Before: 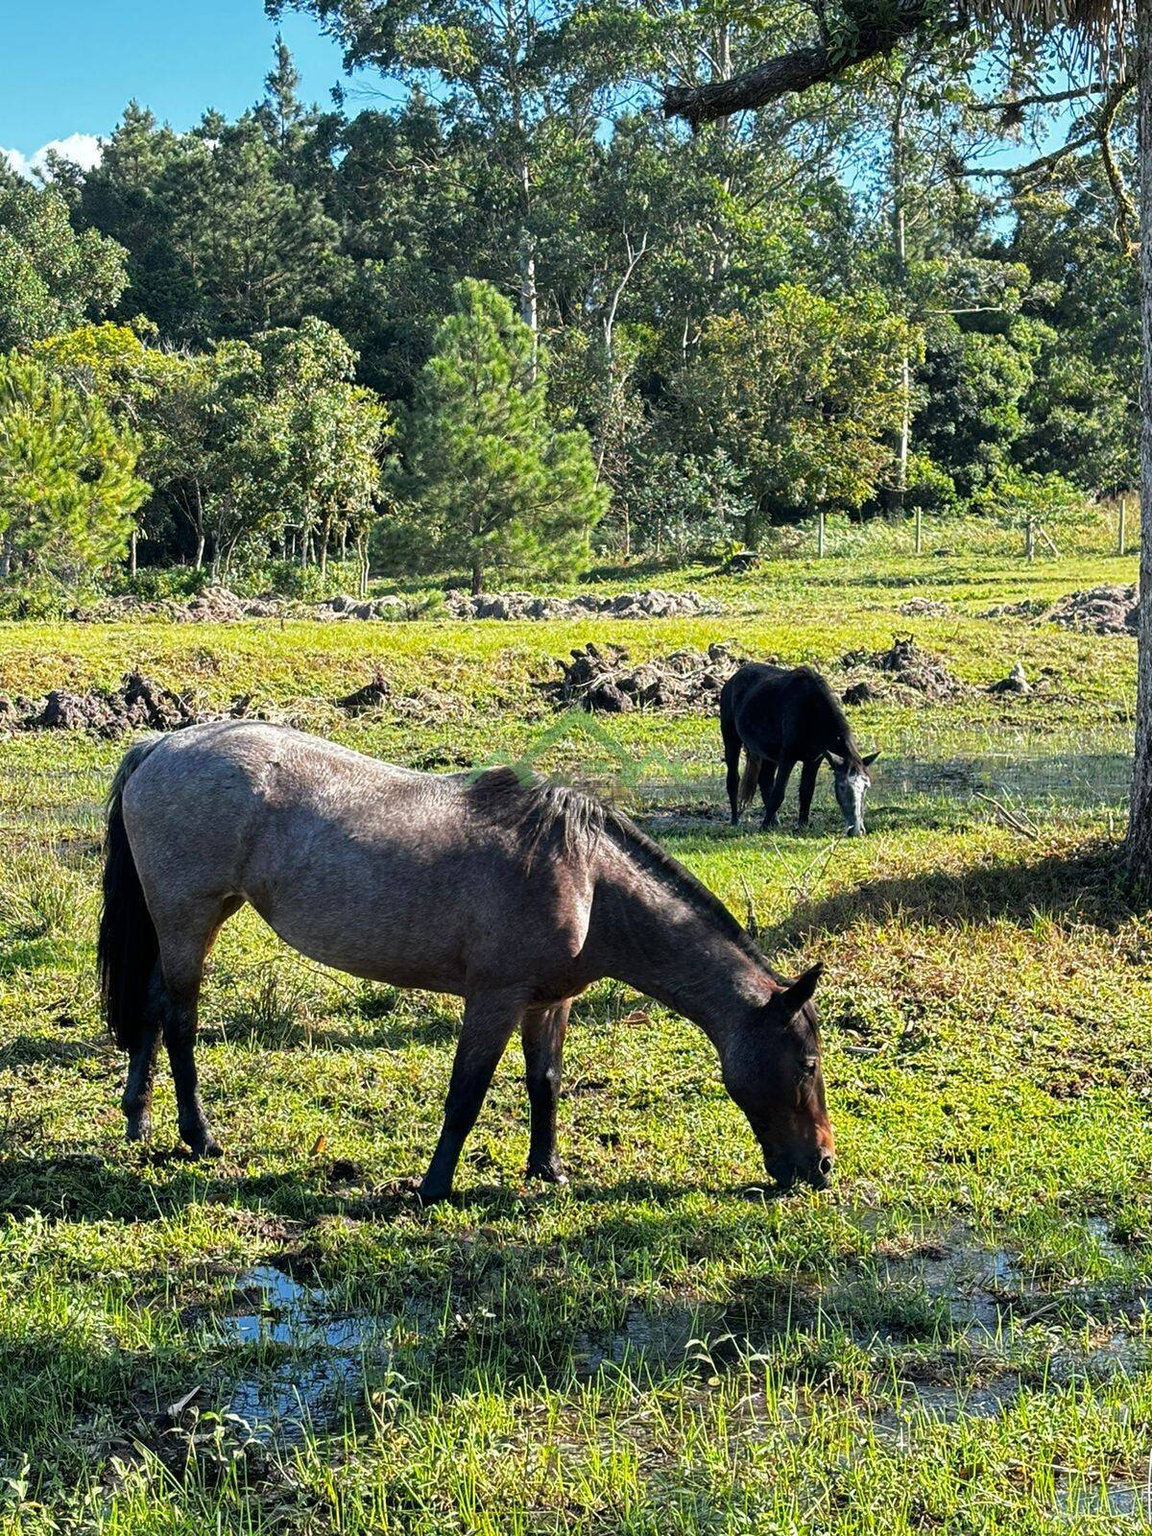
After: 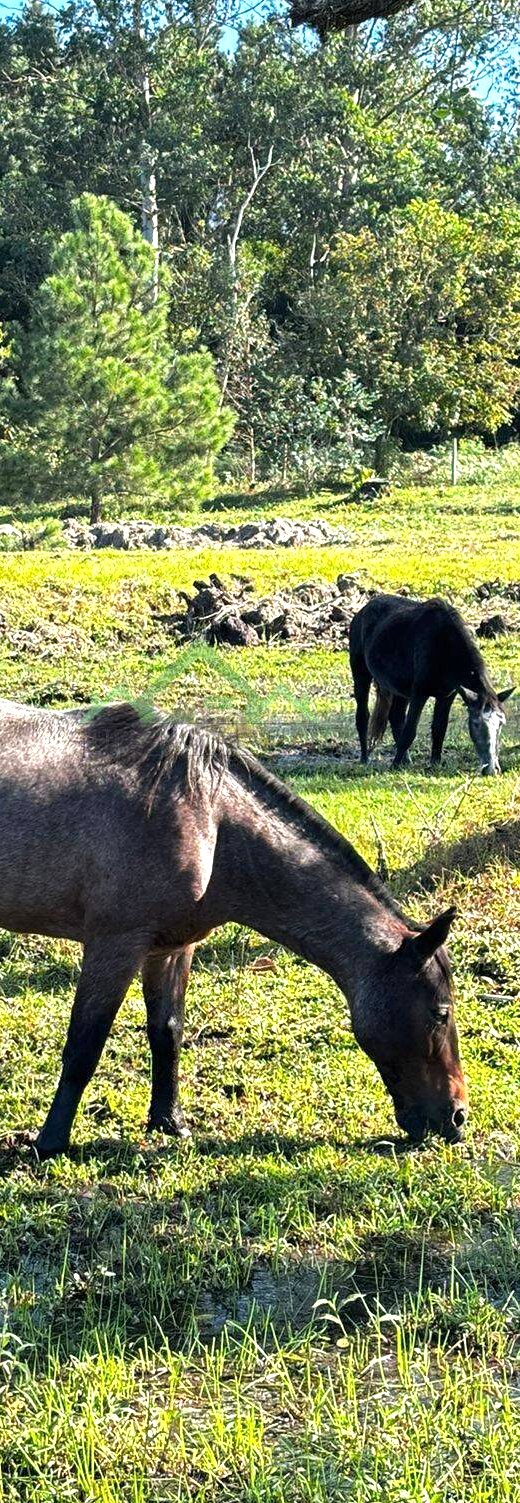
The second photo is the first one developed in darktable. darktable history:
exposure: exposure 0.657 EV, compensate highlight preservation false
levels: levels [0, 0.51, 1]
crop: left 33.452%, top 6.025%, right 23.155%
